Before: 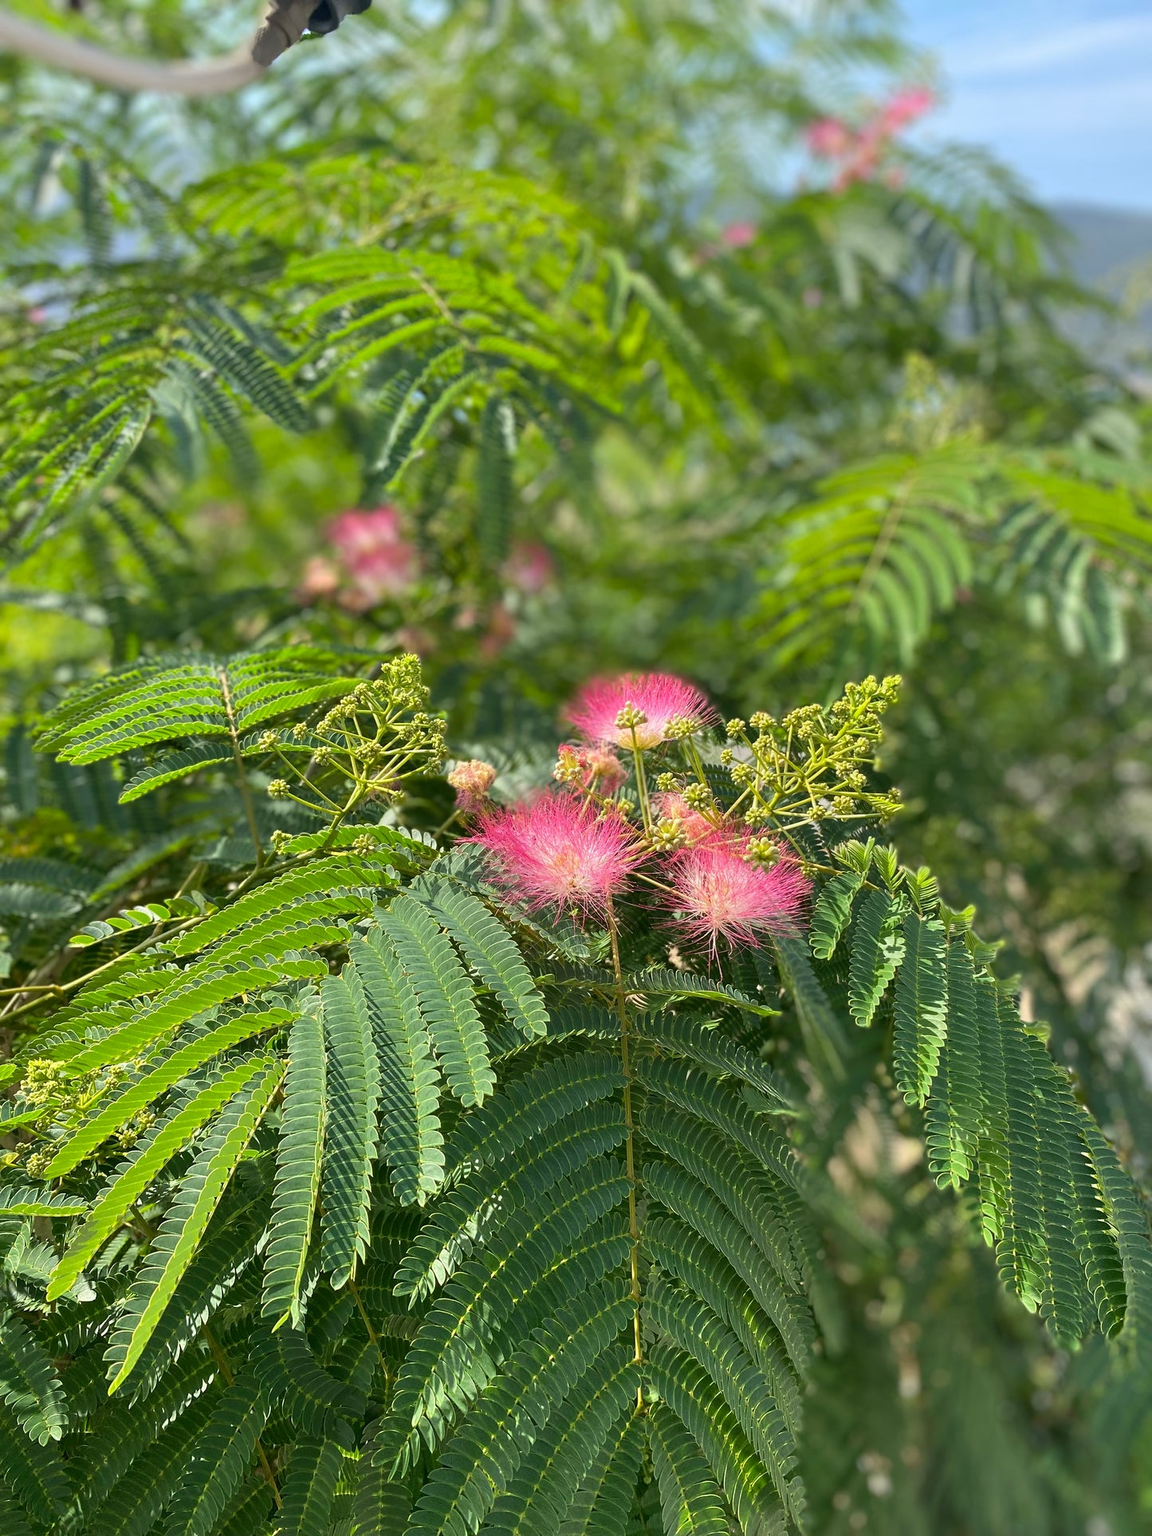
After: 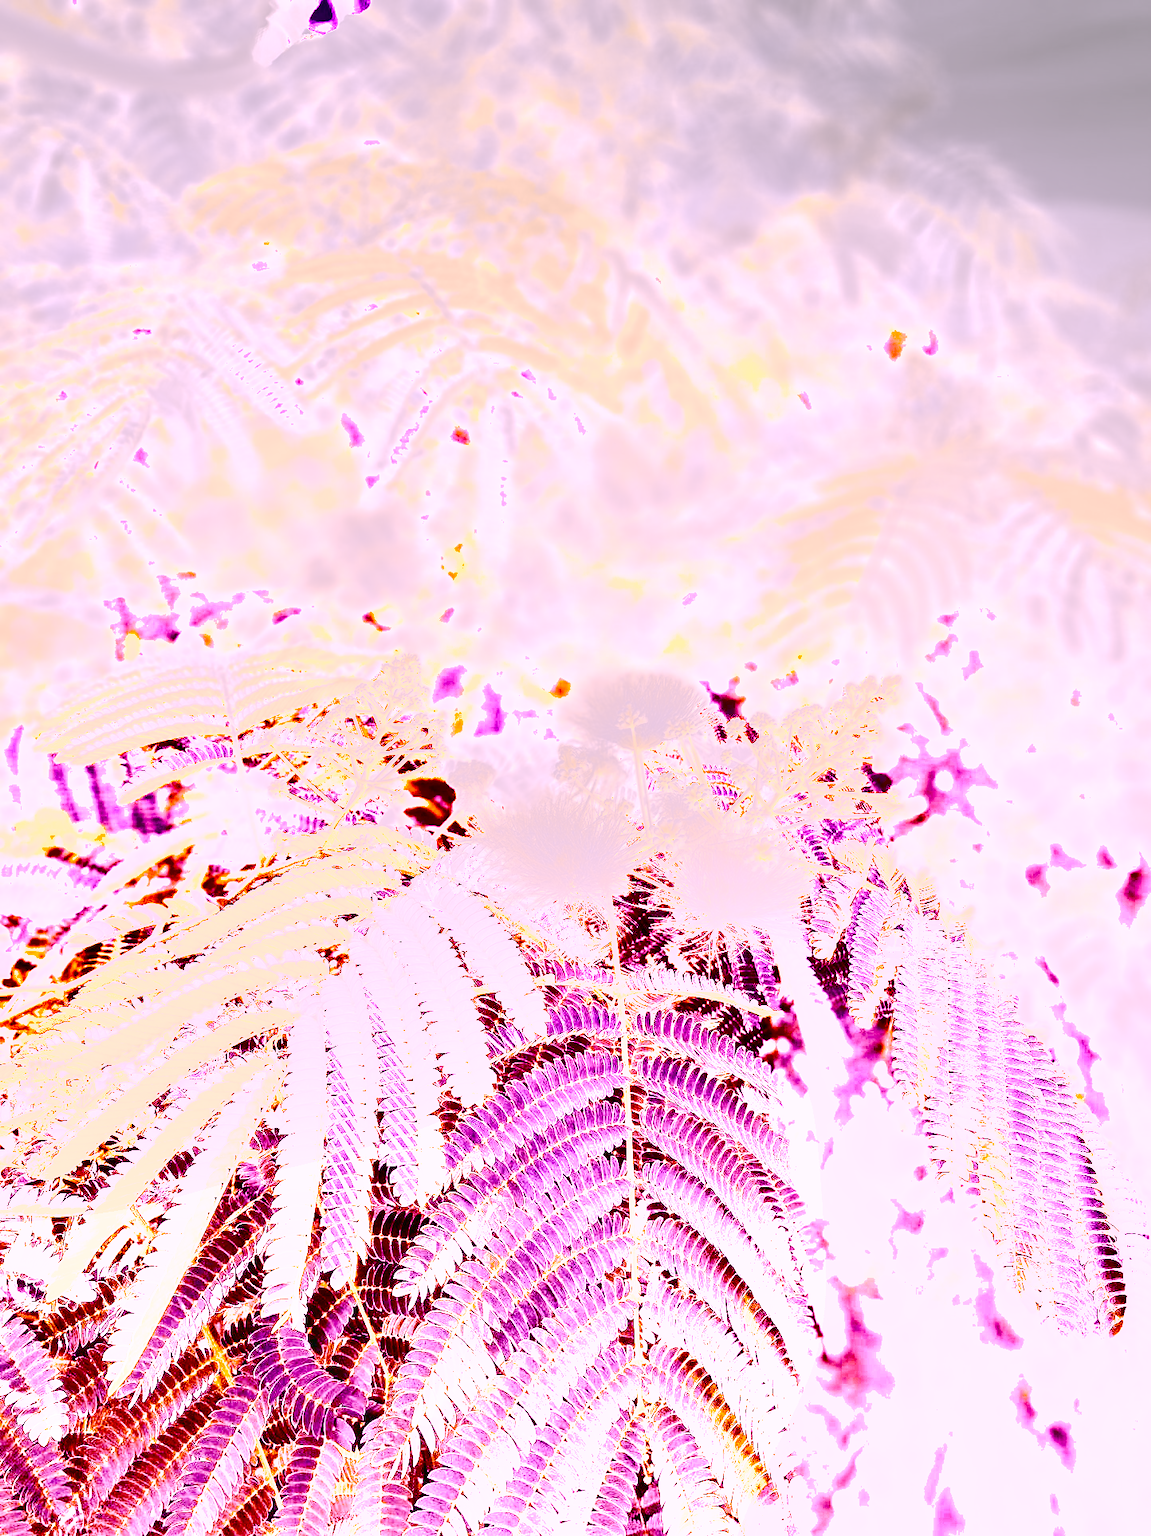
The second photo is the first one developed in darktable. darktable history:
shadows and highlights: radius 171.16, shadows 27, white point adjustment 3.13, highlights -67.95, soften with gaussian
white balance: red 8, blue 8
tone curve: curves: ch0 [(0, 0) (0.003, 0.004) (0.011, 0.015) (0.025, 0.034) (0.044, 0.061) (0.069, 0.095) (0.1, 0.137) (0.136, 0.186) (0.177, 0.243) (0.224, 0.307) (0.277, 0.416) (0.335, 0.533) (0.399, 0.641) (0.468, 0.748) (0.543, 0.829) (0.623, 0.886) (0.709, 0.924) (0.801, 0.951) (0.898, 0.975) (1, 1)], preserve colors none
